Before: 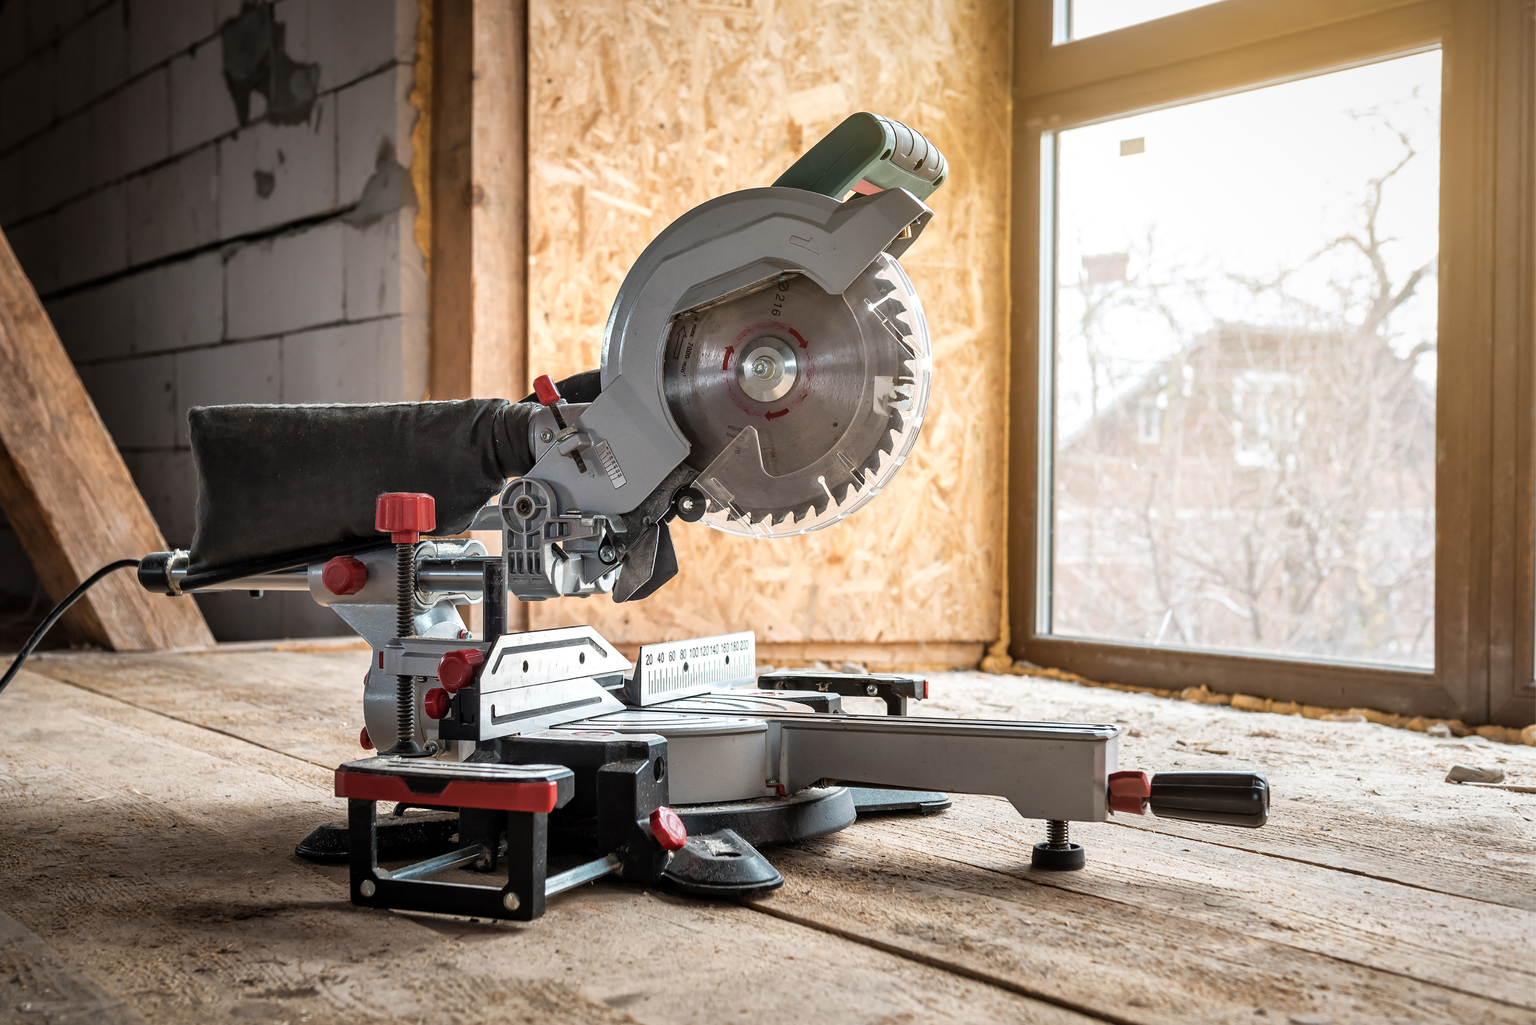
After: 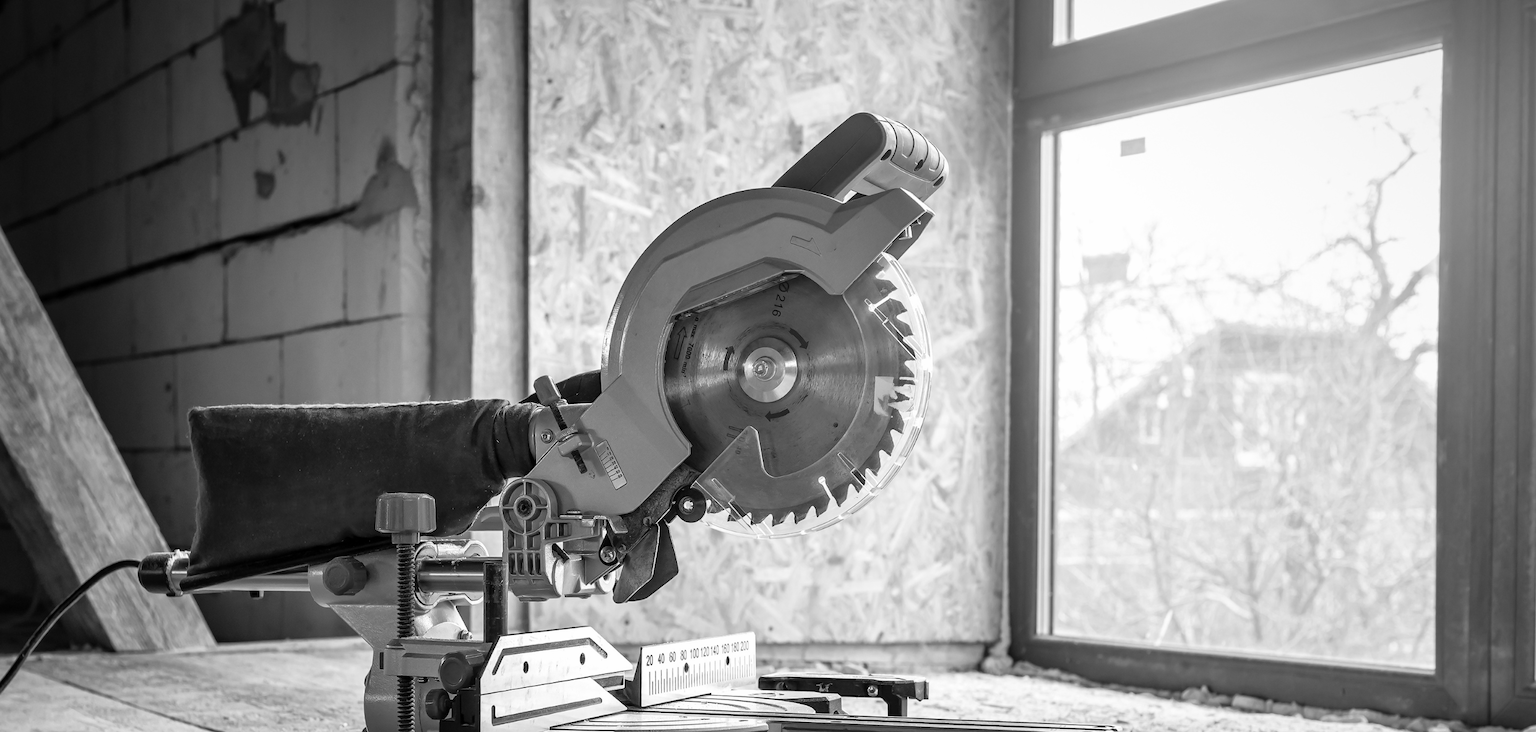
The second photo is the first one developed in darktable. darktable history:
white balance: red 0.986, blue 1.01
monochrome: a 16.01, b -2.65, highlights 0.52
crop: bottom 28.576%
